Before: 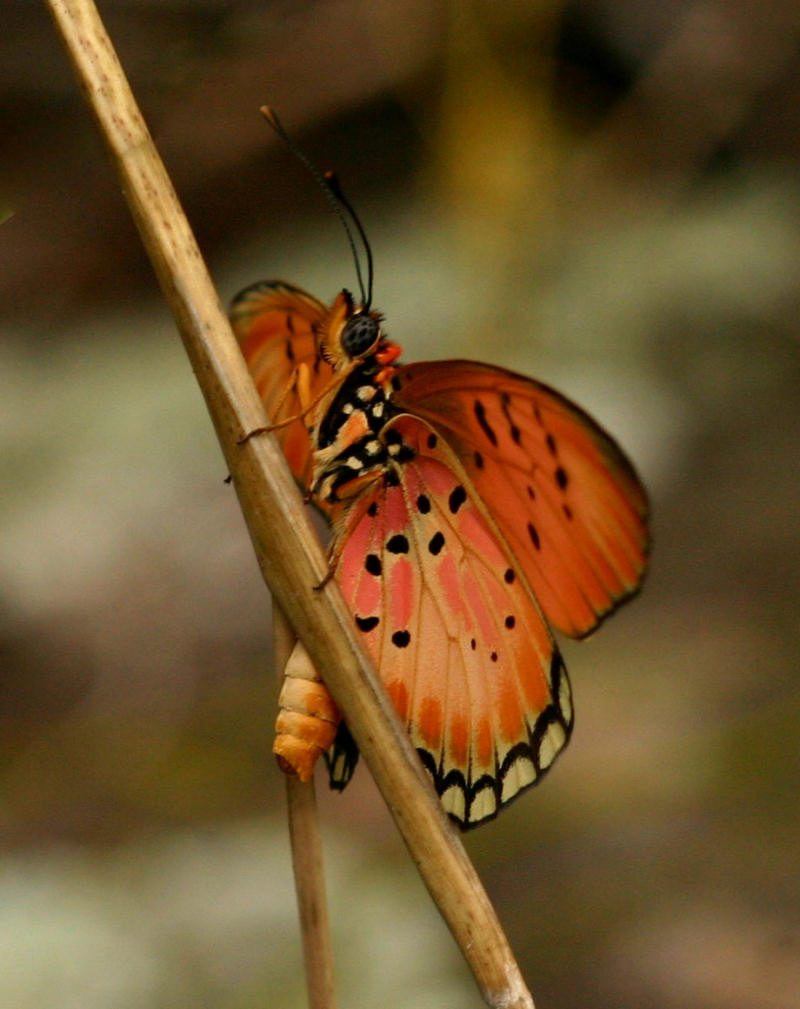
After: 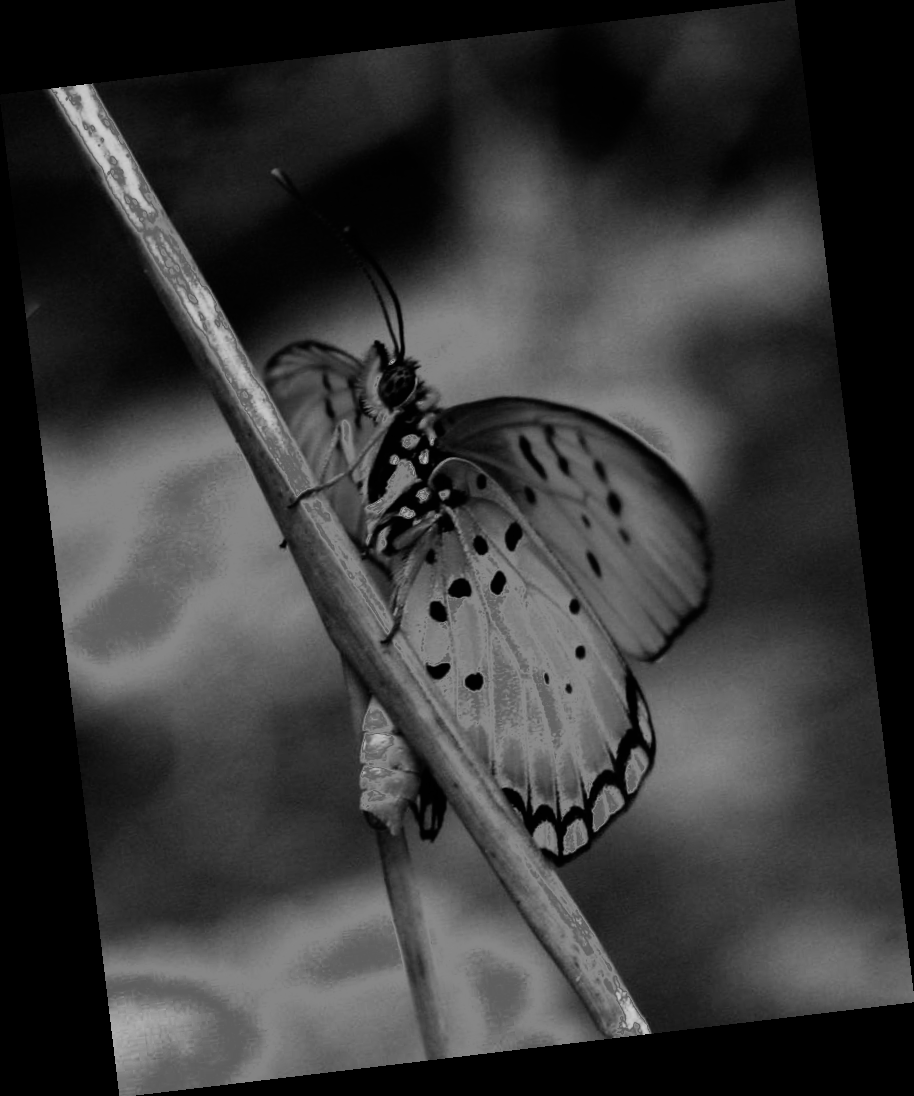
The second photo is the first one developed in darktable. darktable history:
rotate and perspective: rotation -6.83°, automatic cropping off
monochrome: a 26.22, b 42.67, size 0.8
fill light: exposure -0.73 EV, center 0.69, width 2.2
sigmoid: contrast 1.8, skew -0.2, preserve hue 0%, red attenuation 0.1, red rotation 0.035, green attenuation 0.1, green rotation -0.017, blue attenuation 0.15, blue rotation -0.052, base primaries Rec2020
